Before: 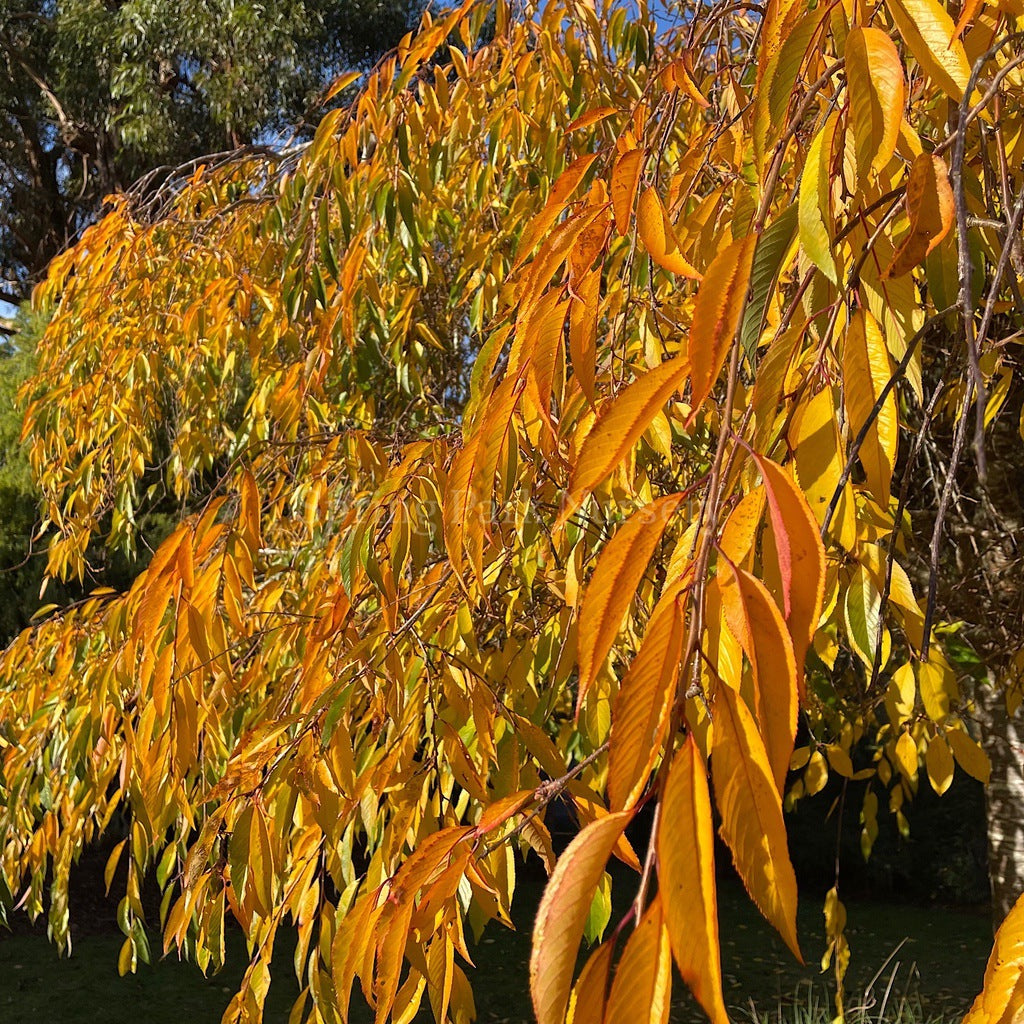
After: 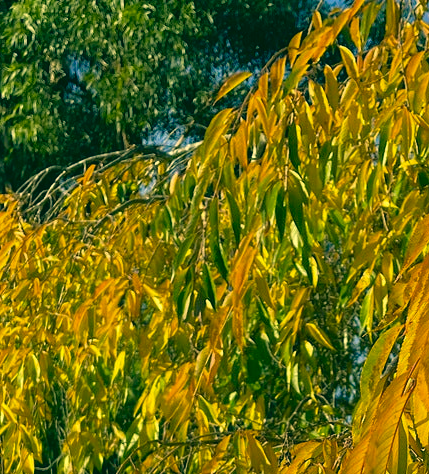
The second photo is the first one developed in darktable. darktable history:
color correction: highlights a* 1.83, highlights b* 34.02, shadows a* -36.68, shadows b* -5.48
crop and rotate: left 10.817%, top 0.062%, right 47.194%, bottom 53.626%
